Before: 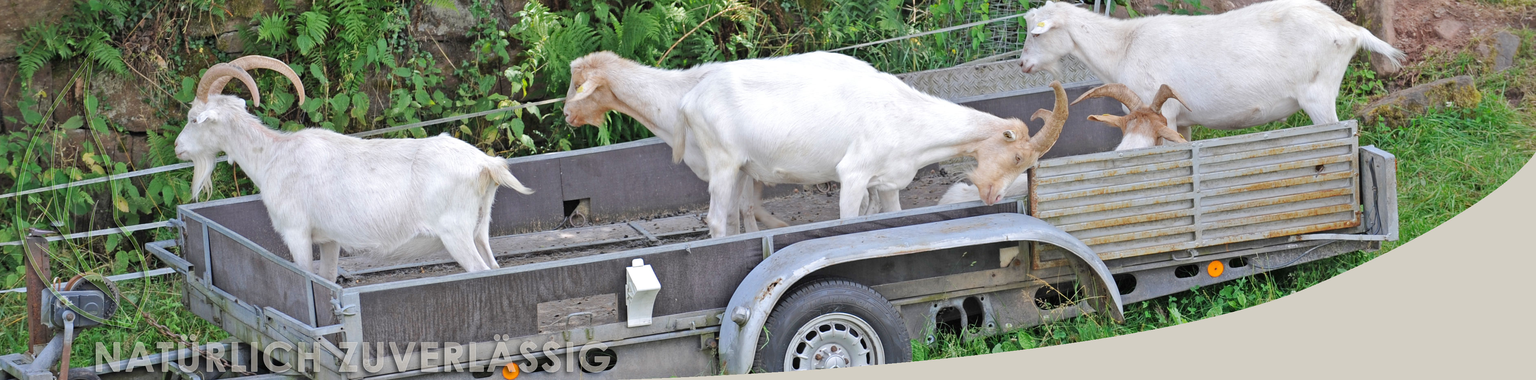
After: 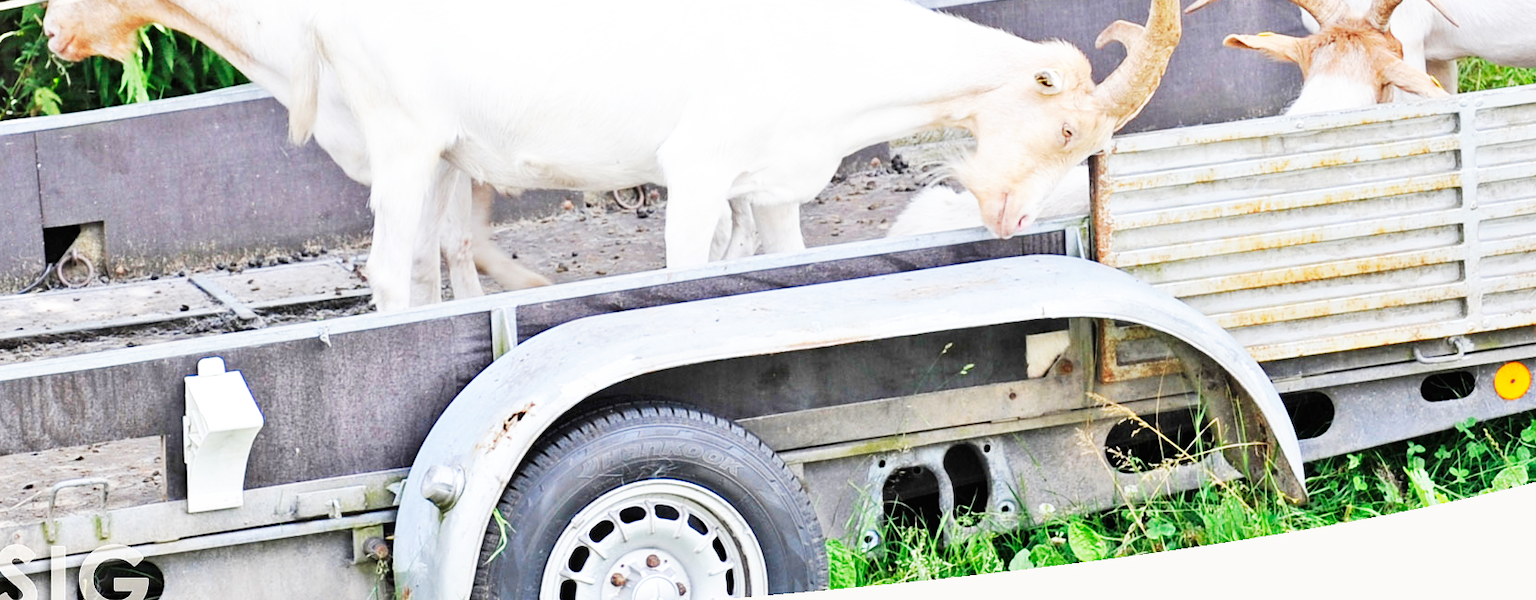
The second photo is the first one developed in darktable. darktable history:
base curve: curves: ch0 [(0, 0) (0.007, 0.004) (0.027, 0.03) (0.046, 0.07) (0.207, 0.54) (0.442, 0.872) (0.673, 0.972) (1, 1)], preserve colors none
crop: left 35.432%, top 26.233%, right 20.145%, bottom 3.432%
